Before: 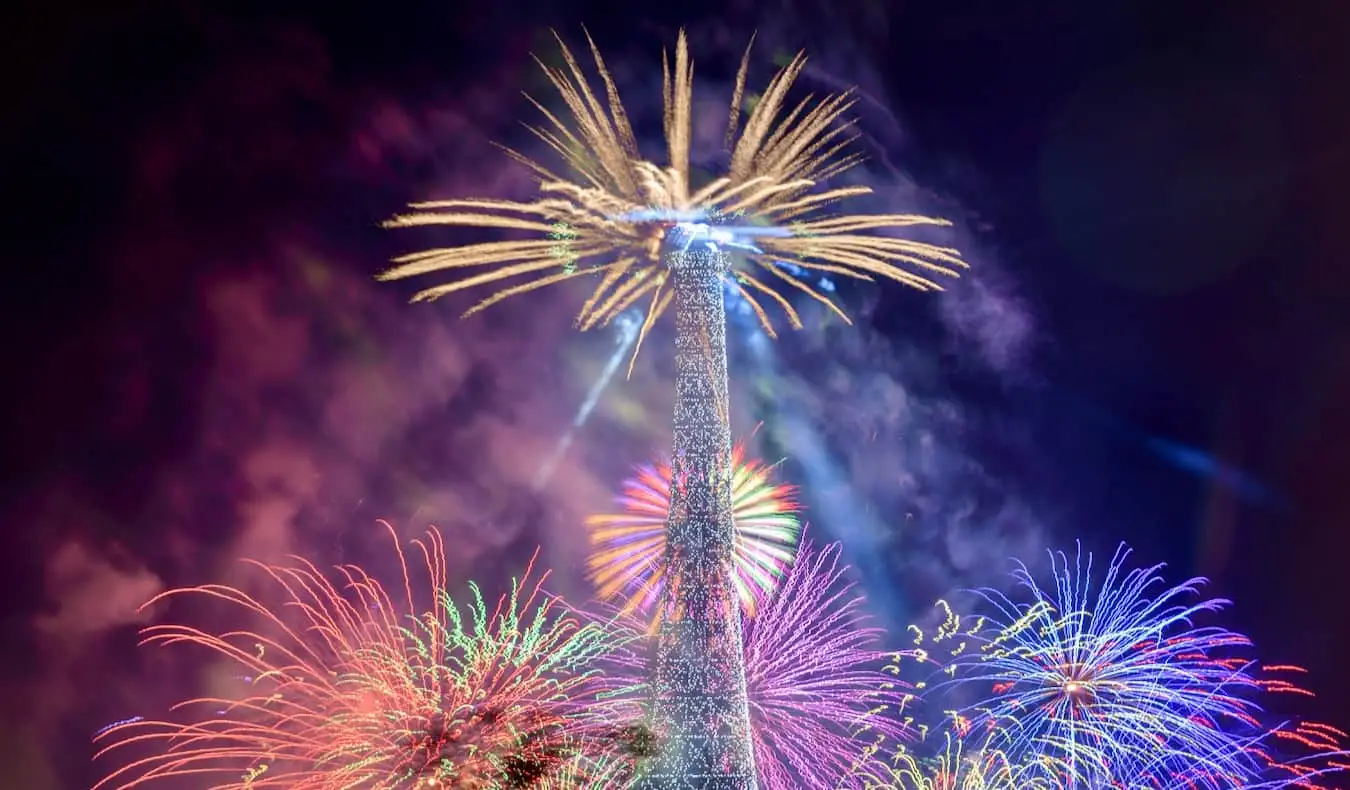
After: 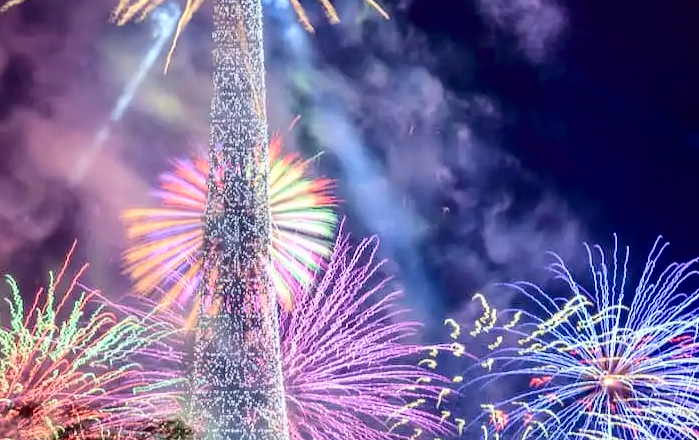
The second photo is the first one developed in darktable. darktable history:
crop: left 34.342%, top 38.754%, right 13.844%, bottom 5.45%
tone curve: curves: ch0 [(0, 0) (0.003, 0.003) (0.011, 0.005) (0.025, 0.008) (0.044, 0.012) (0.069, 0.02) (0.1, 0.031) (0.136, 0.047) (0.177, 0.088) (0.224, 0.141) (0.277, 0.222) (0.335, 0.32) (0.399, 0.422) (0.468, 0.523) (0.543, 0.623) (0.623, 0.716) (0.709, 0.796) (0.801, 0.88) (0.898, 0.958) (1, 1)], color space Lab, independent channels
